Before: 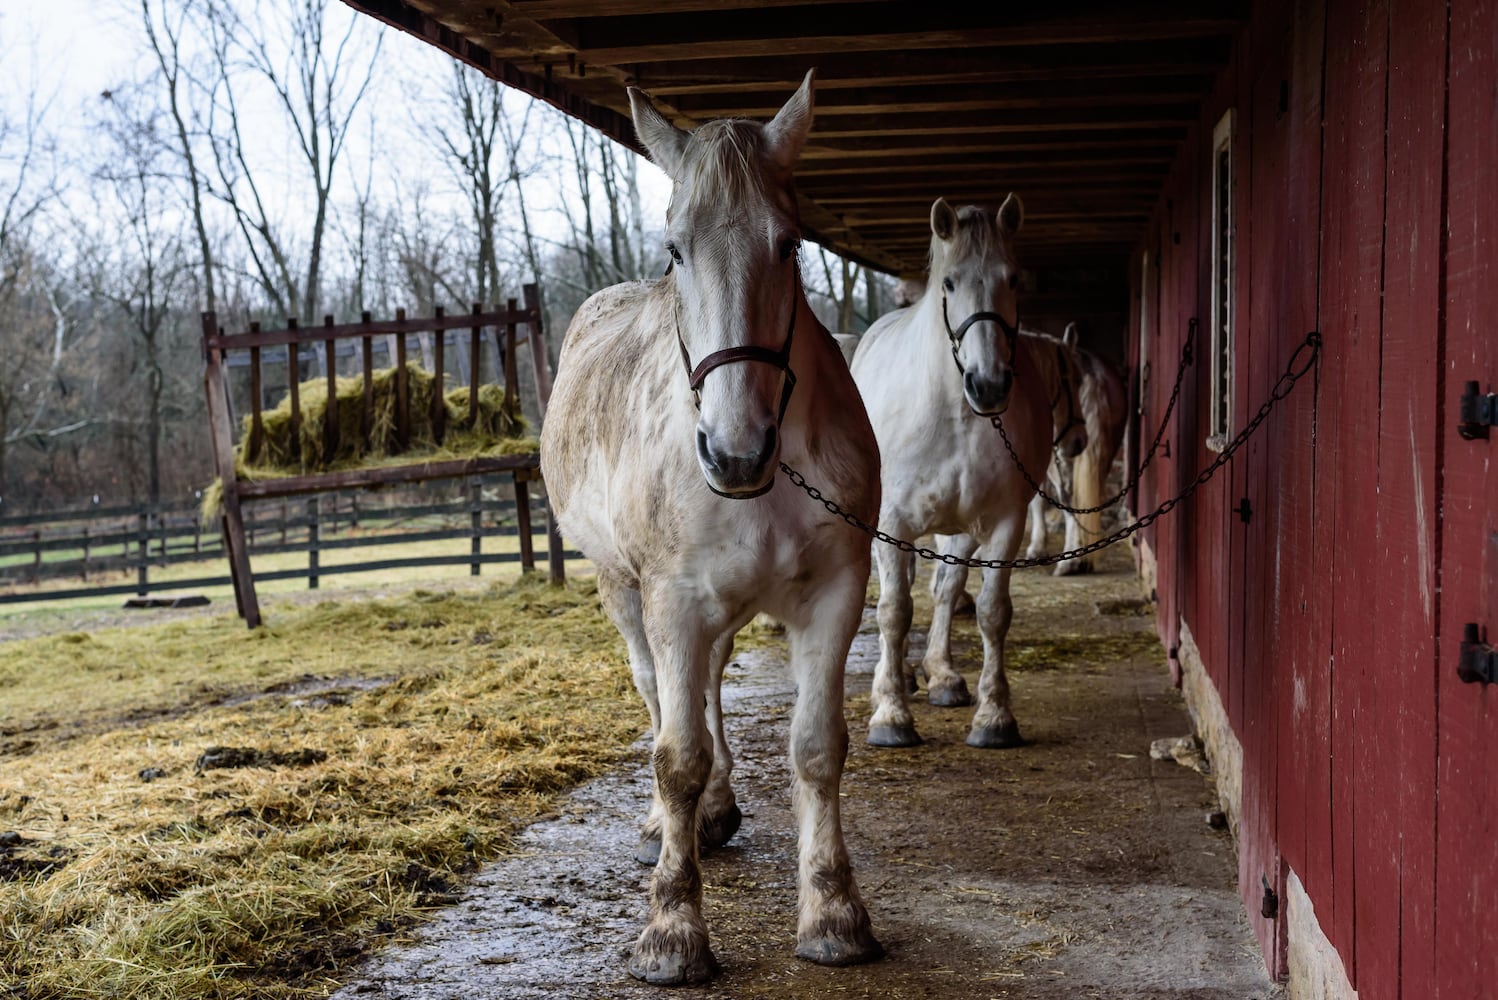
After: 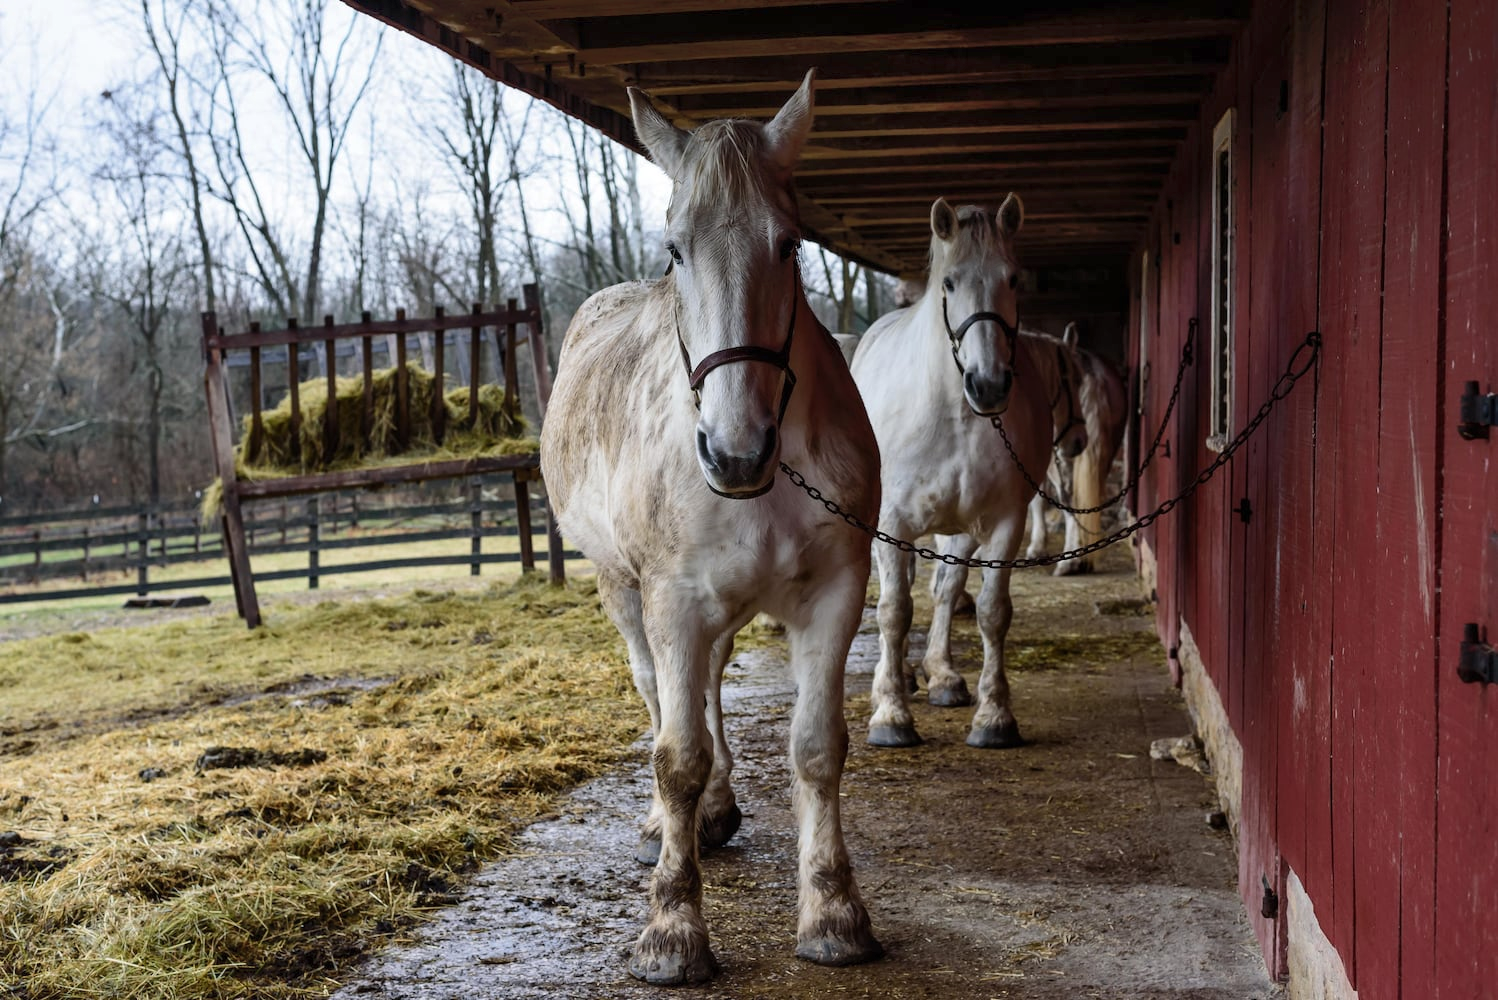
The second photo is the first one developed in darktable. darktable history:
shadows and highlights: shadows 62.08, white point adjustment 0.428, highlights -34.3, compress 83.59%
